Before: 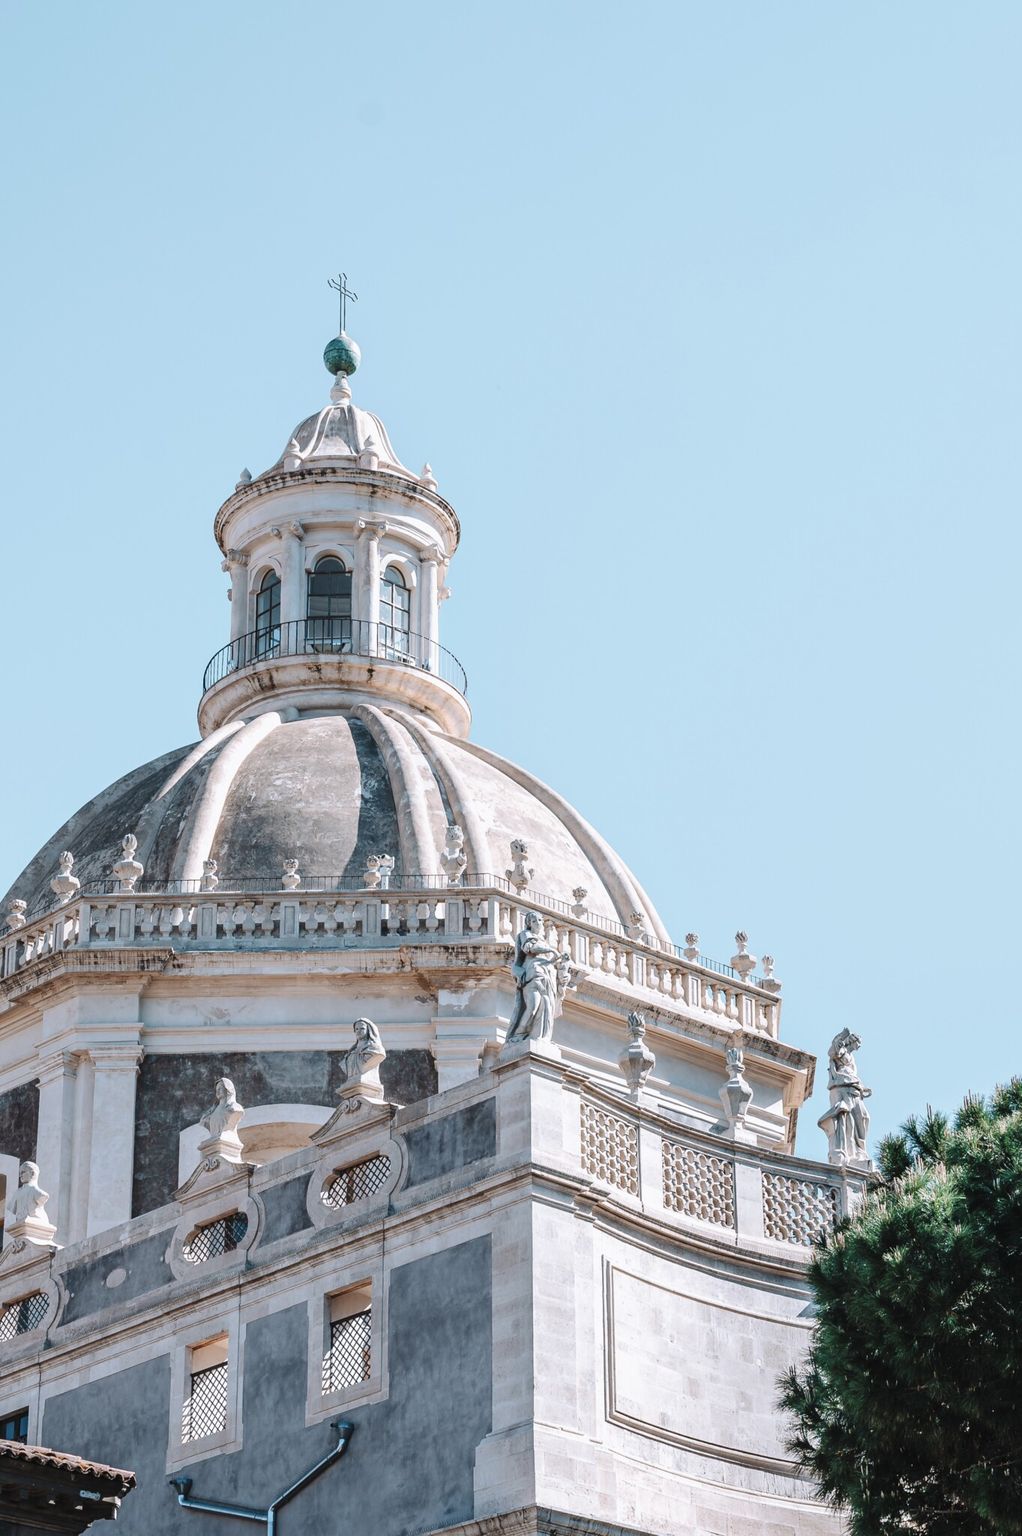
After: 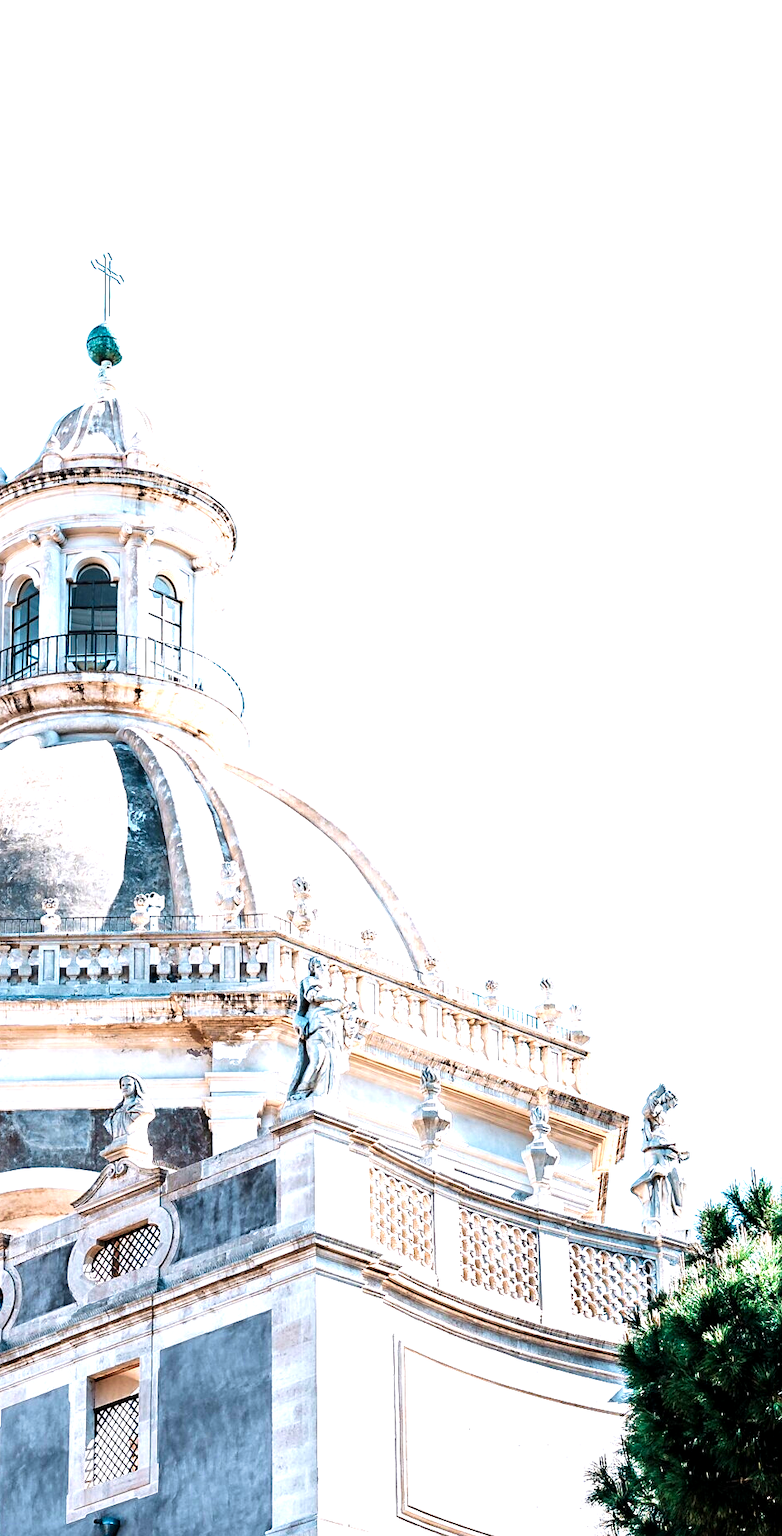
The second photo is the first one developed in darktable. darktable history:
crop and rotate: left 24.034%, top 2.838%, right 6.406%, bottom 6.299%
levels: levels [0, 0.43, 0.859]
velvia: on, module defaults
exposure: black level correction 0.001, exposure 0.5 EV, compensate exposure bias true, compensate highlight preservation false
sharpen: amount 0.2
color balance: lift [0.991, 1, 1, 1], gamma [0.996, 1, 1, 1], input saturation 98.52%, contrast 20.34%, output saturation 103.72%
